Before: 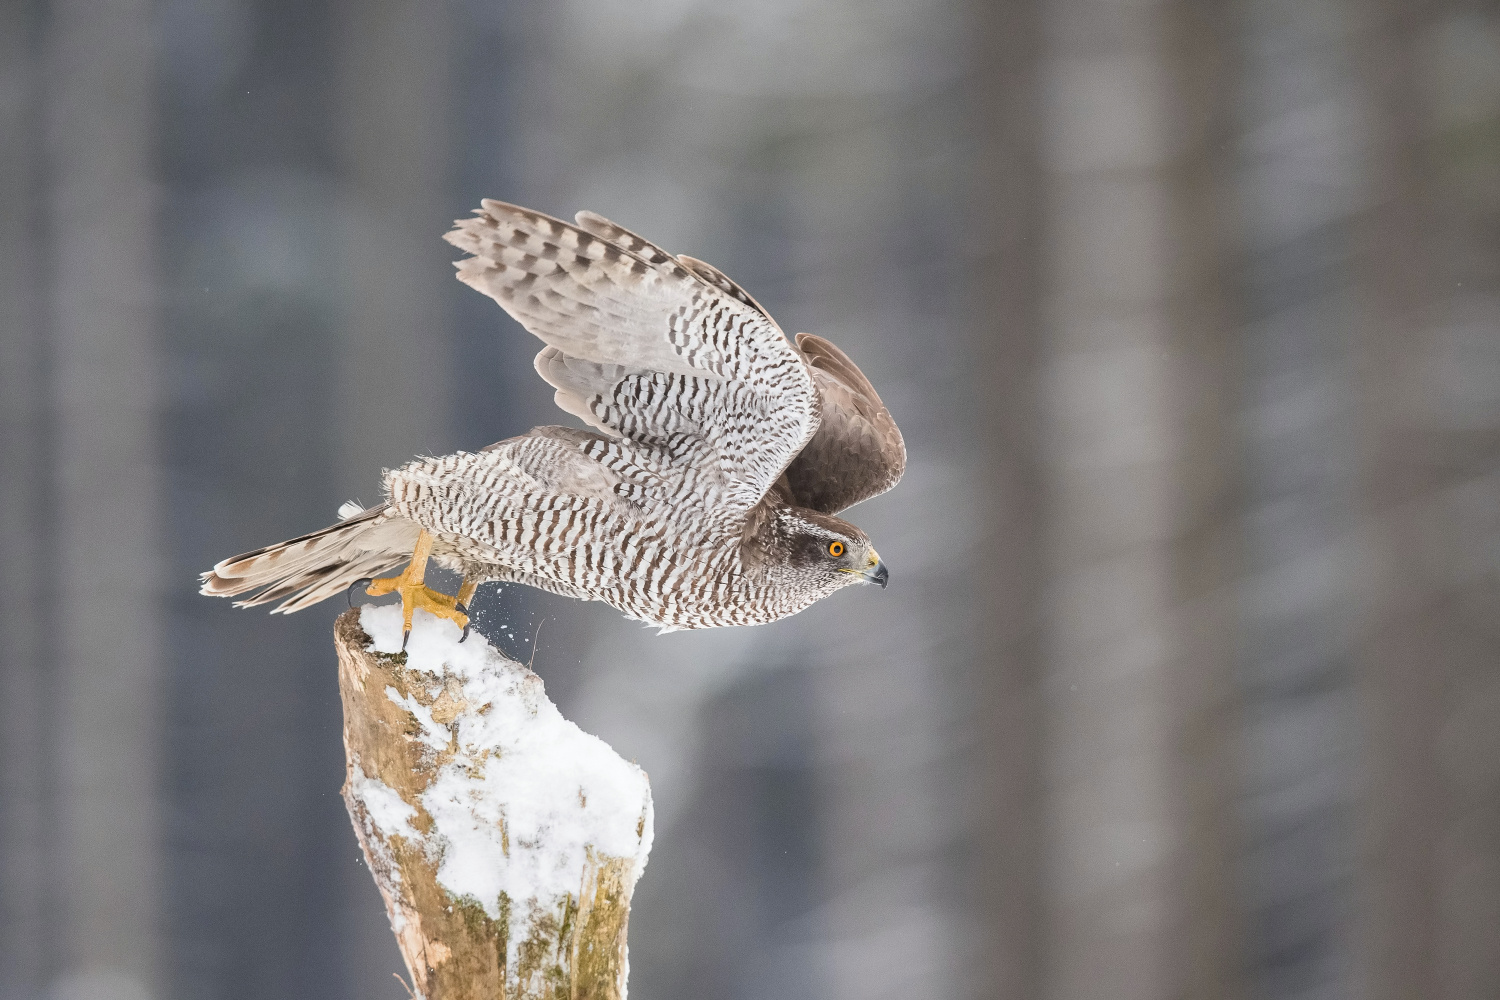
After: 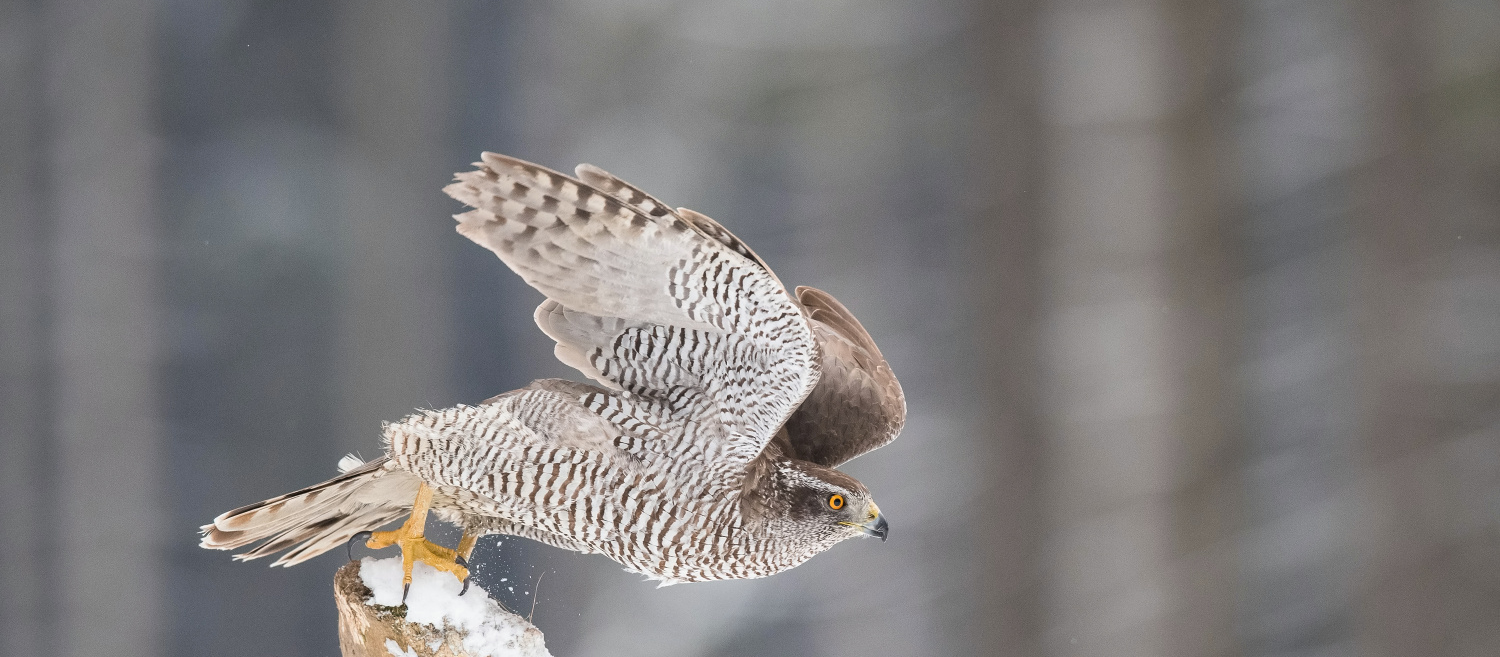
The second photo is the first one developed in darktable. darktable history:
crop and rotate: top 4.753%, bottom 29.502%
